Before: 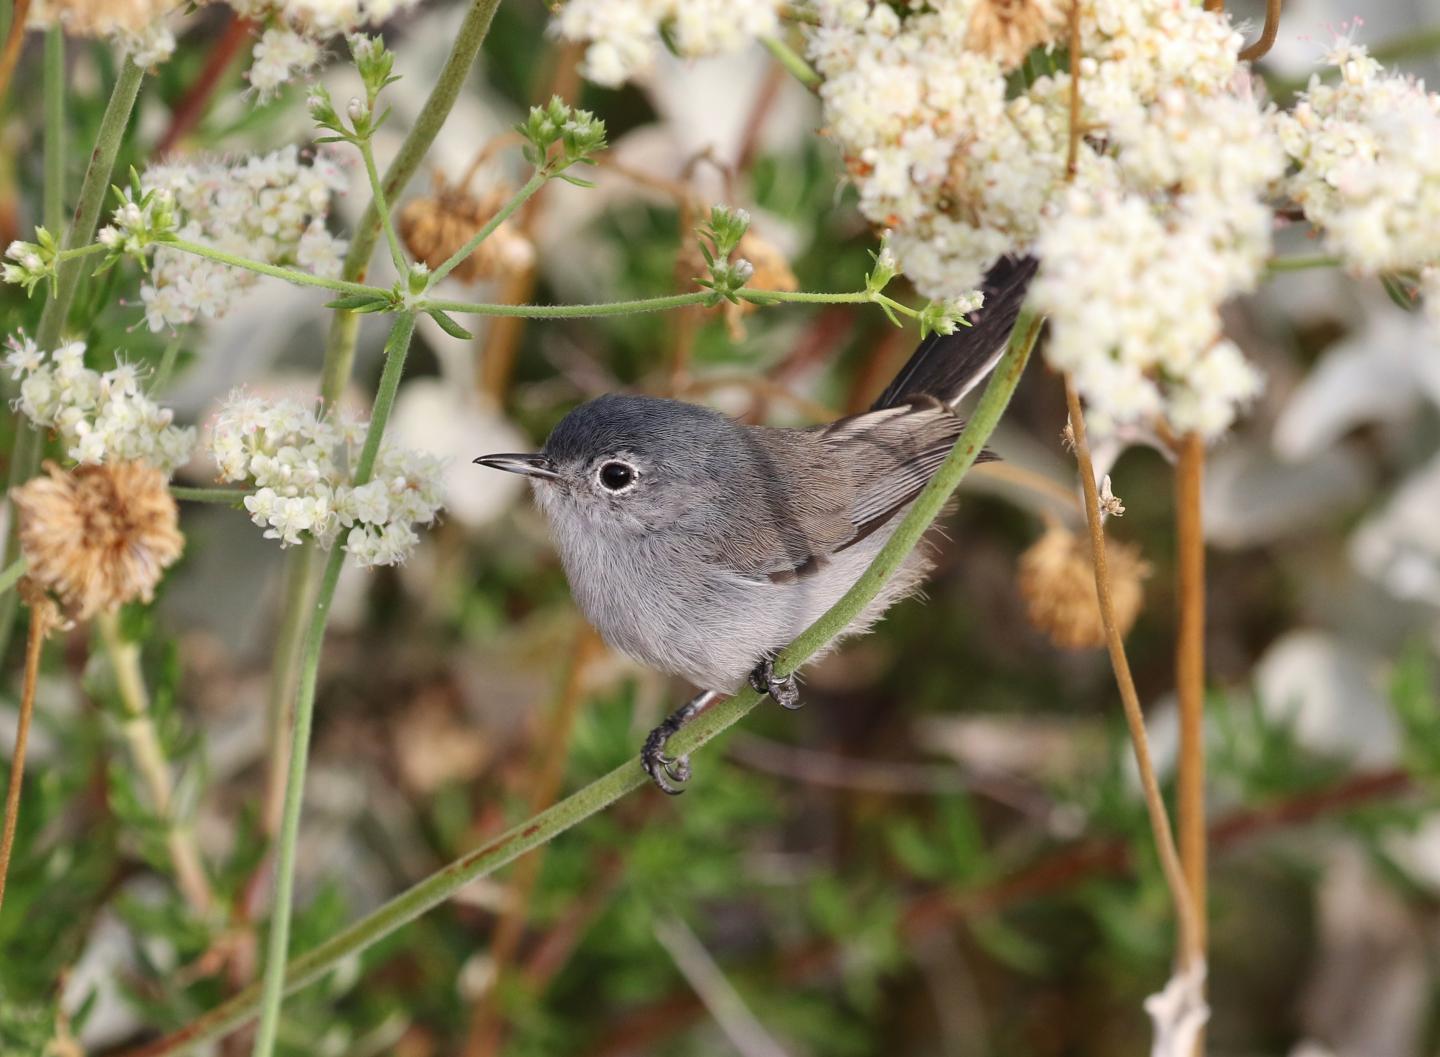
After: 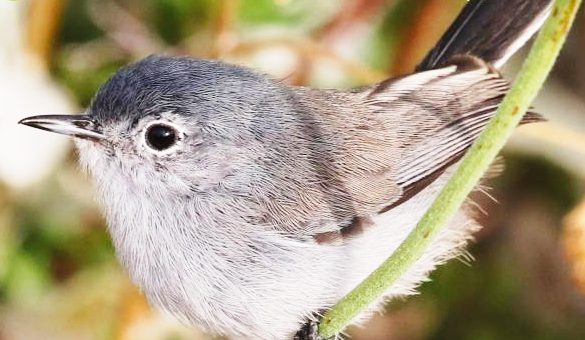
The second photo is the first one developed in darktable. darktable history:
base curve: curves: ch0 [(0, 0) (0.018, 0.026) (0.143, 0.37) (0.33, 0.731) (0.458, 0.853) (0.735, 0.965) (0.905, 0.986) (1, 1)], preserve colors none
crop: left 31.665%, top 32.088%, right 27.655%, bottom 35.718%
